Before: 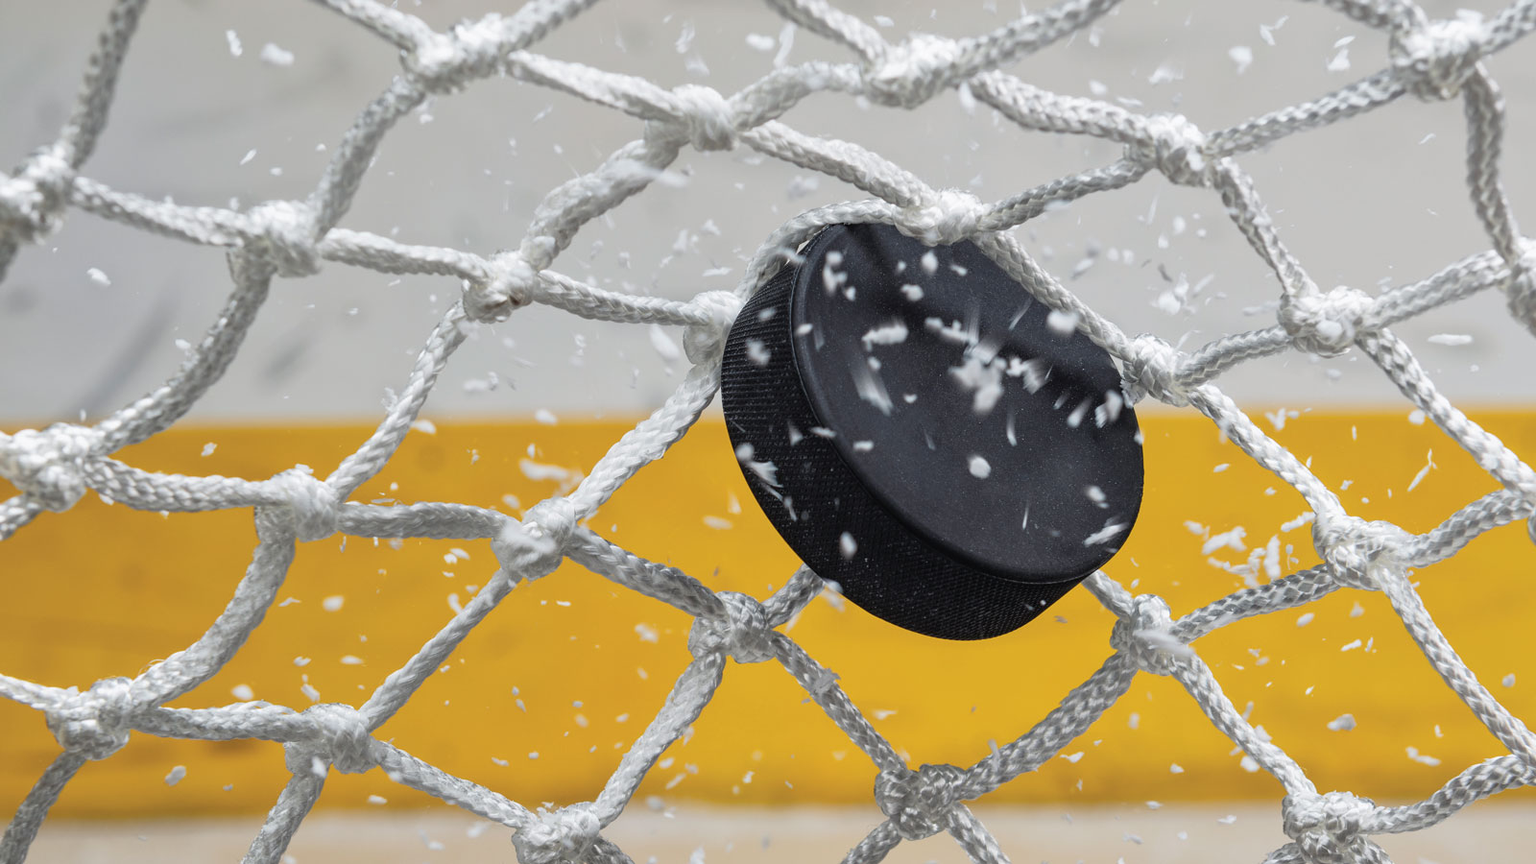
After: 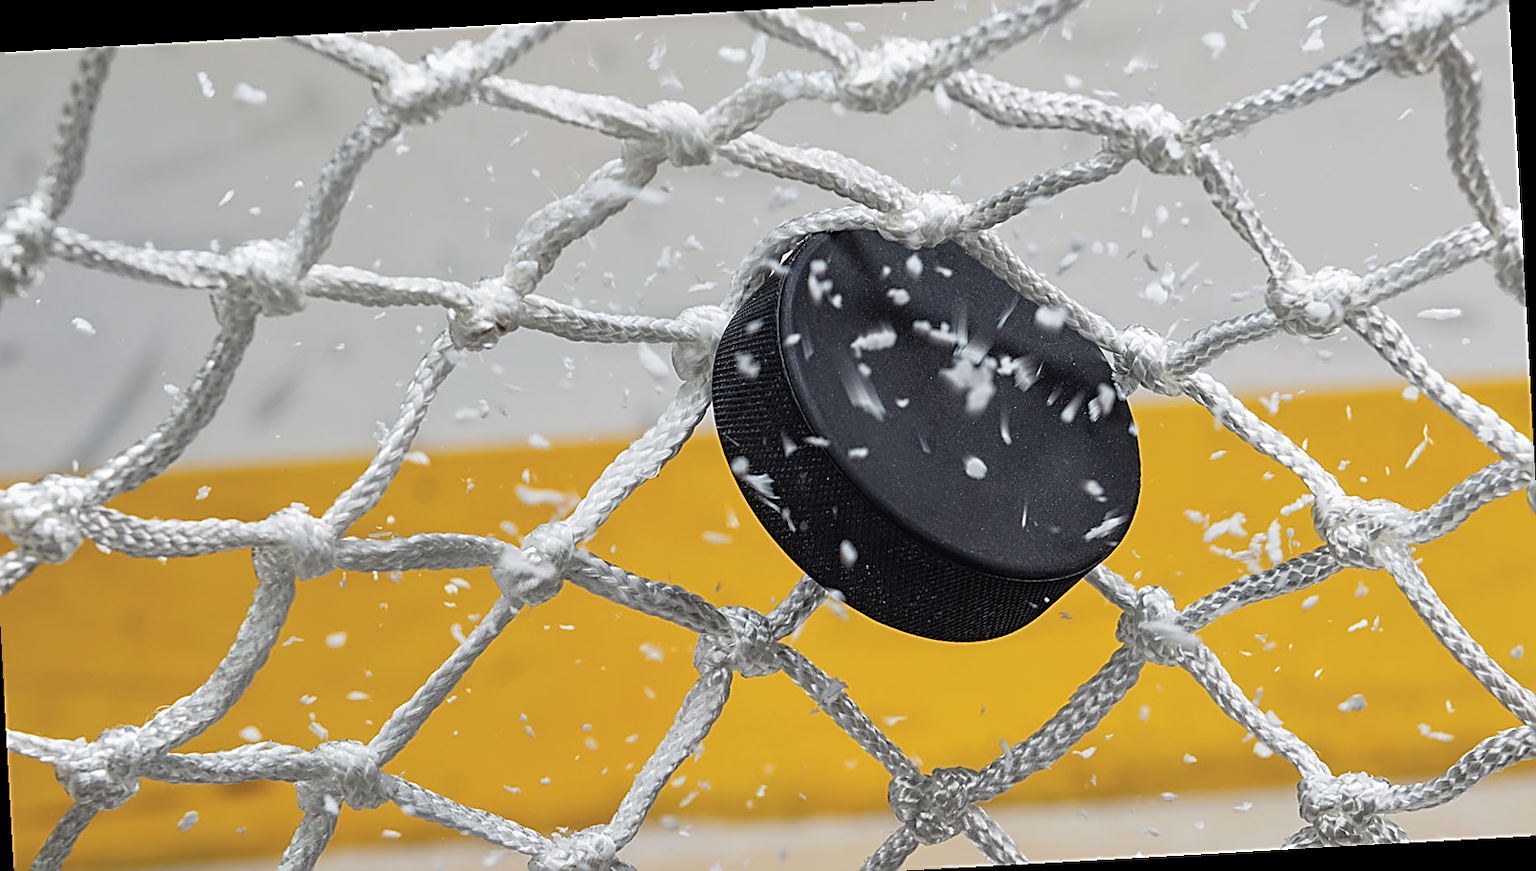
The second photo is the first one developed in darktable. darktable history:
rotate and perspective: rotation -3.18°, automatic cropping off
sharpen: amount 1
crop: left 1.964%, top 3.251%, right 1.122%, bottom 4.933%
